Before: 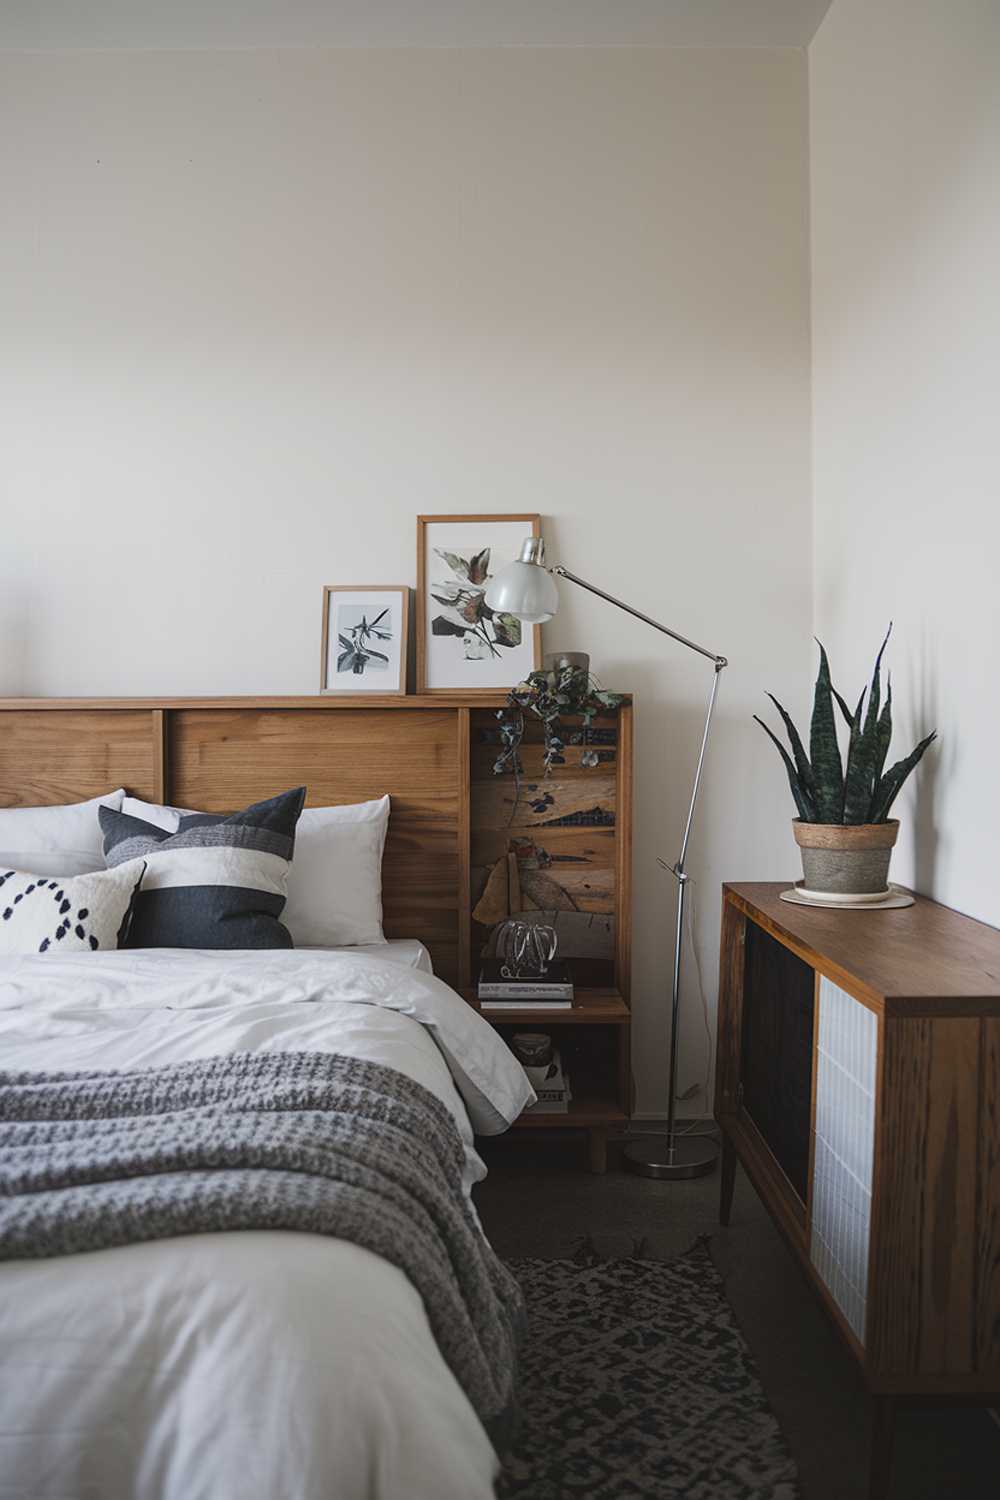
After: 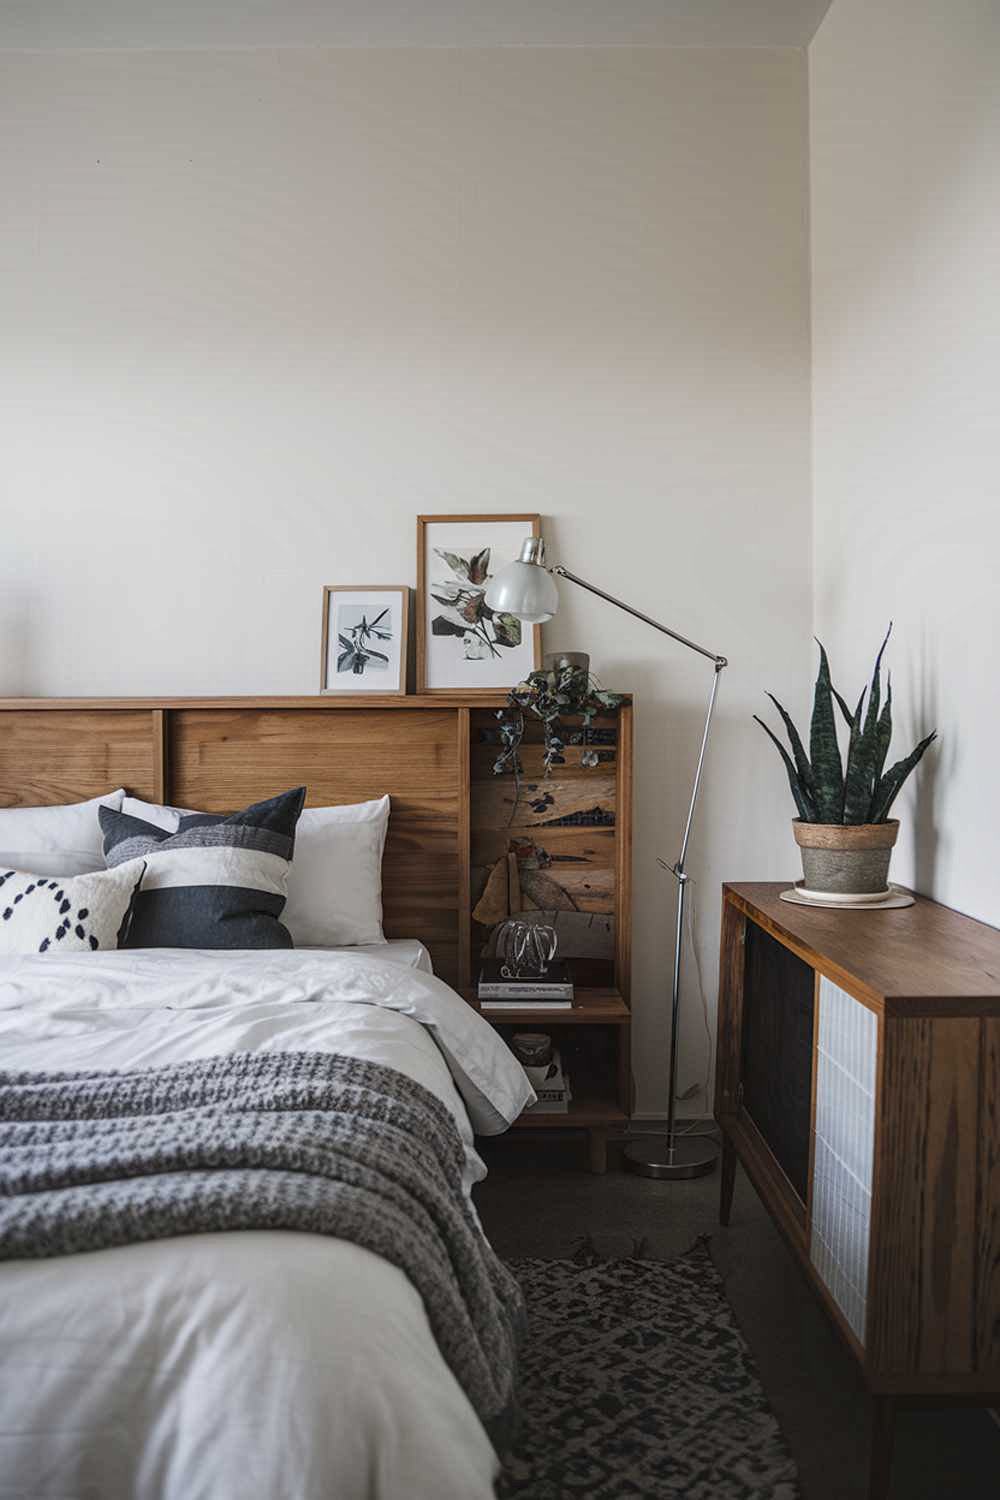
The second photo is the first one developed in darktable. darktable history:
local contrast: detail 130%
white balance: red 1, blue 1
